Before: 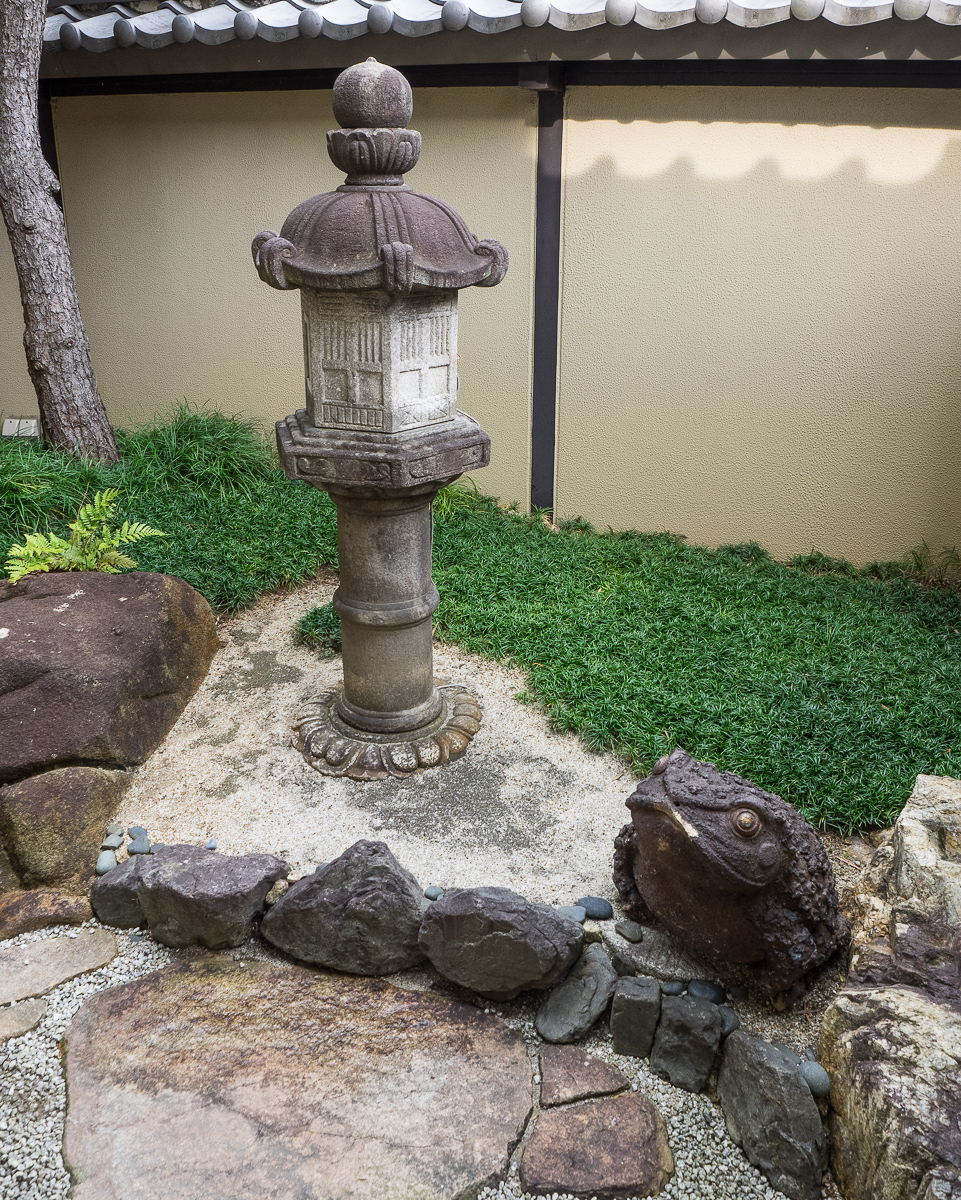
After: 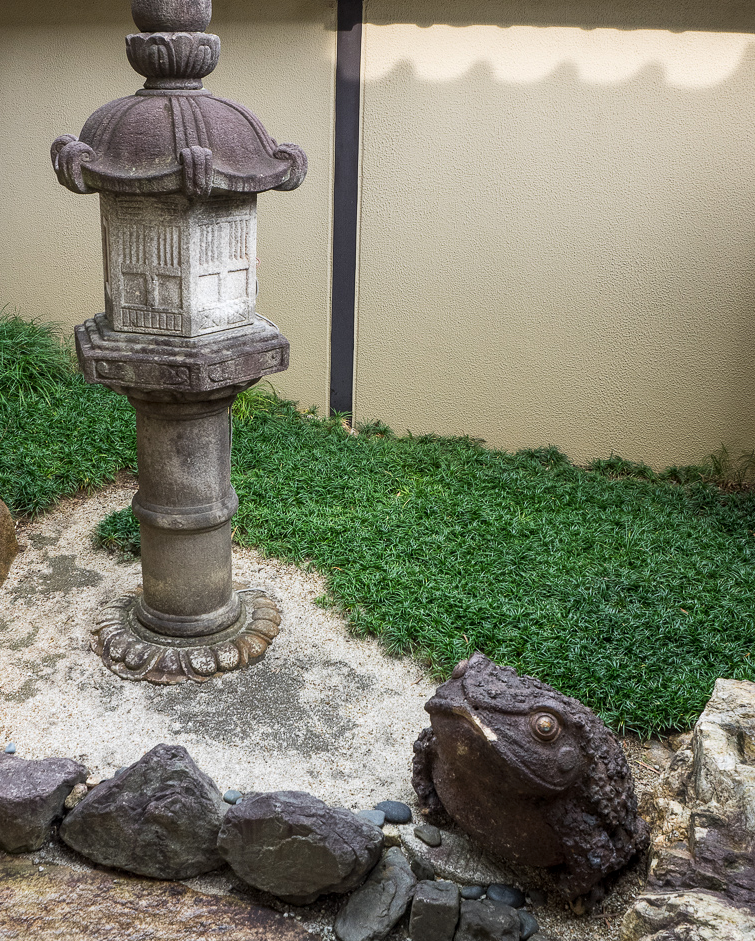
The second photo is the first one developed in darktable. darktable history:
crop and rotate: left 20.972%, top 8.049%, right 0.386%, bottom 13.502%
local contrast: highlights 101%, shadows 101%, detail 119%, midtone range 0.2
